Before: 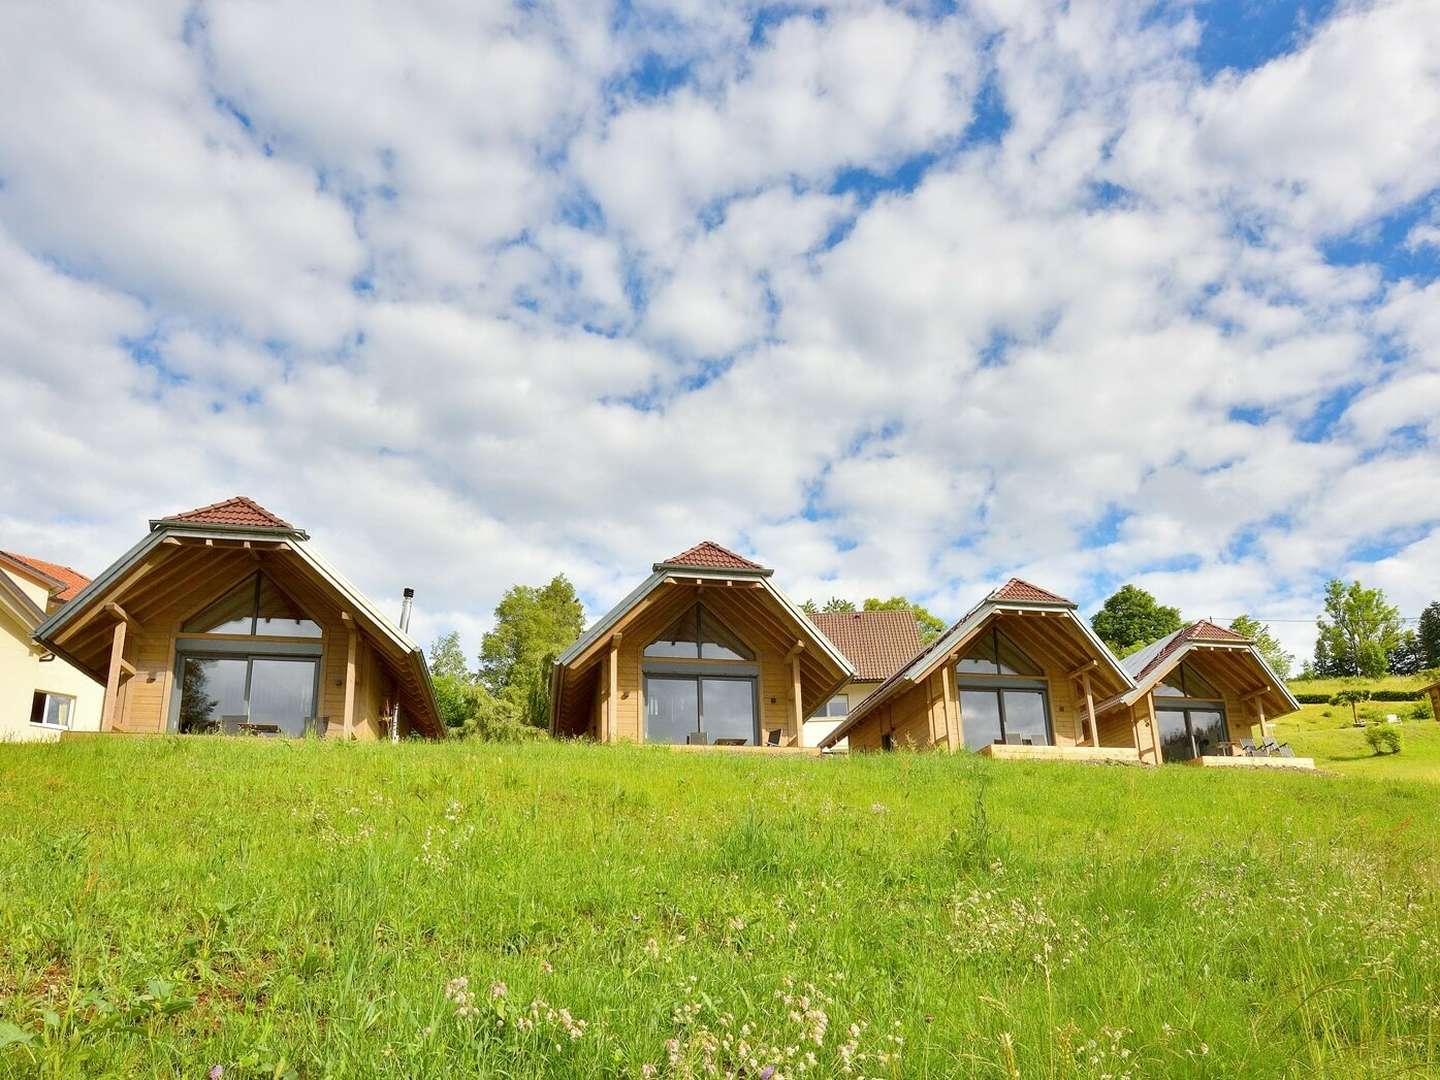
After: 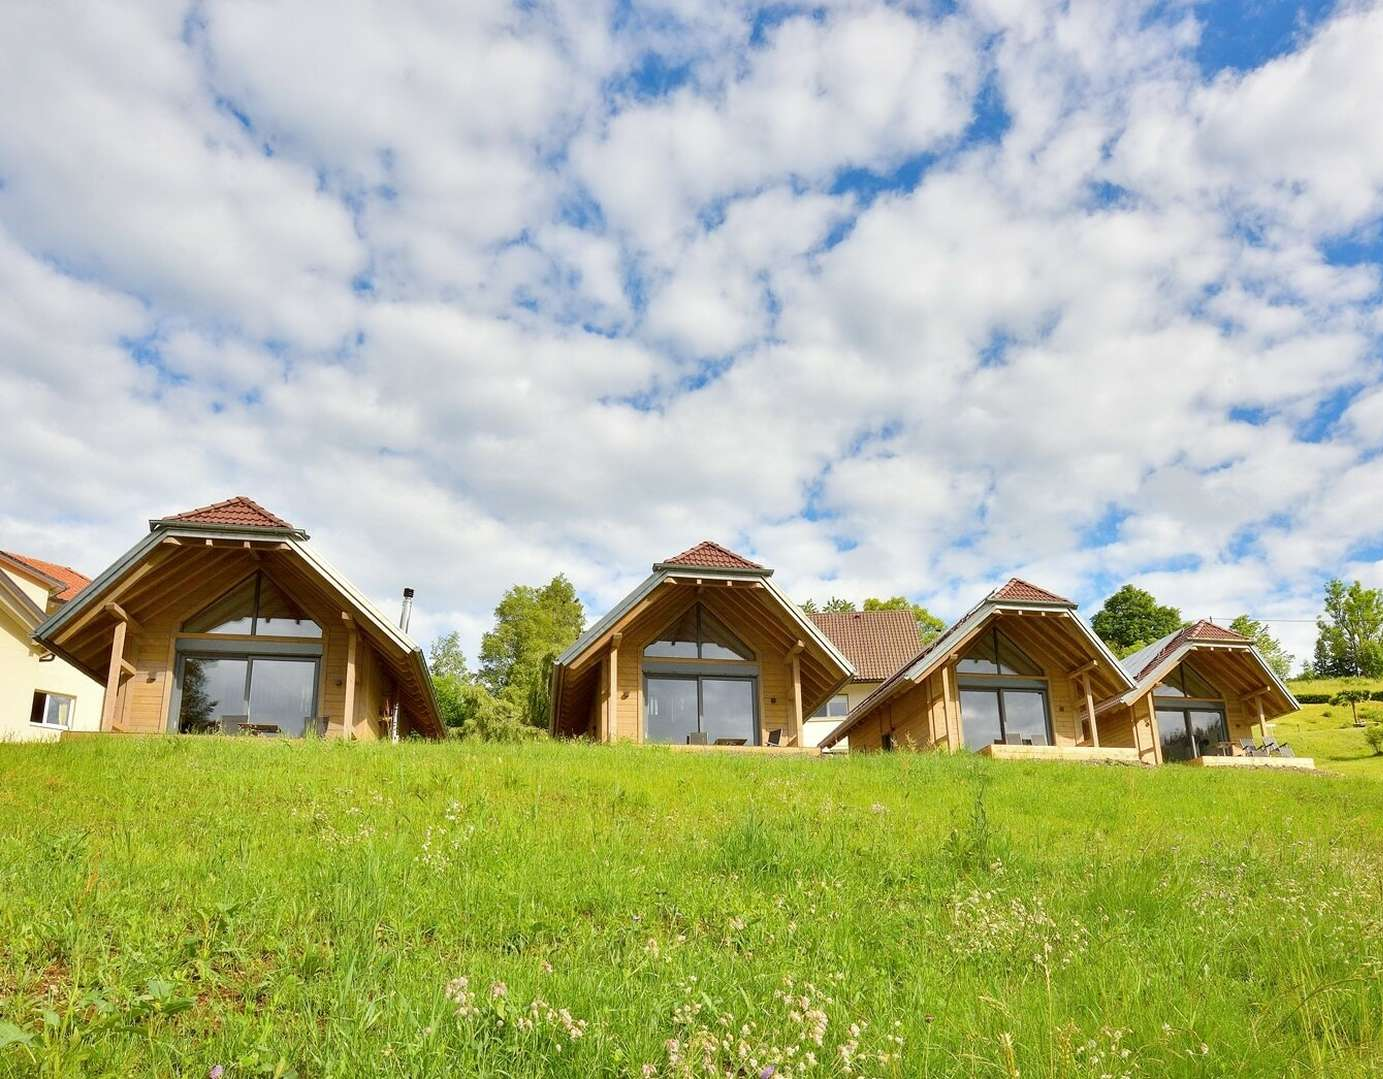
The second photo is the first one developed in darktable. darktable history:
crop: right 3.919%, bottom 0.037%
